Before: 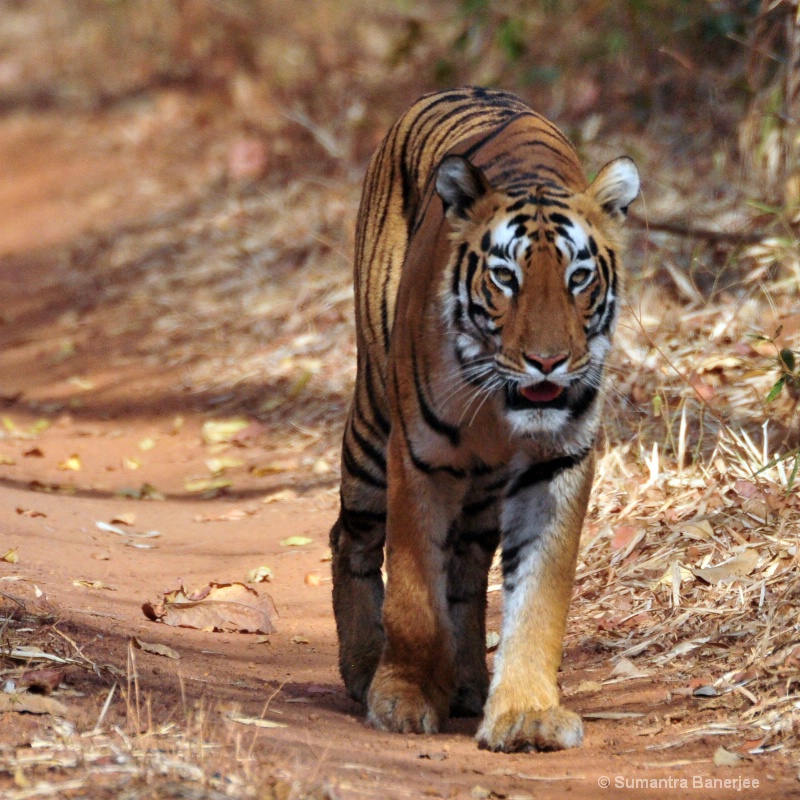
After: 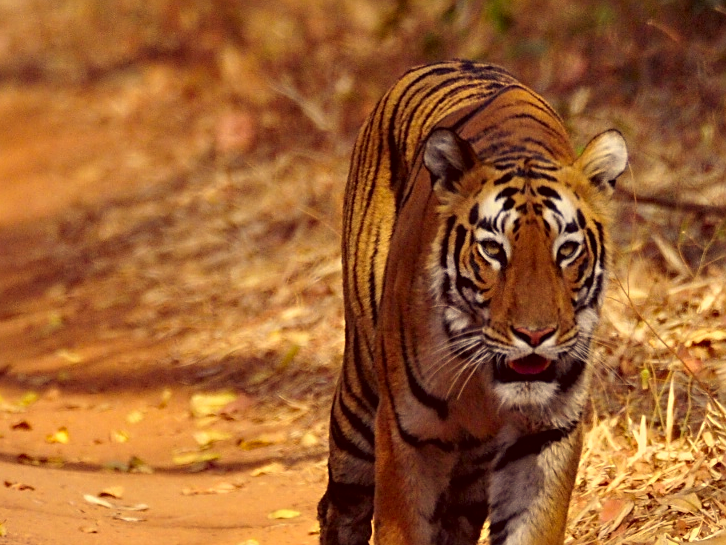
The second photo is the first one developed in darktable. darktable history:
sharpen: on, module defaults
crop: left 1.523%, top 3.423%, right 7.642%, bottom 28.434%
color correction: highlights a* 9.8, highlights b* 39, shadows a* 14.61, shadows b* 3.26
exposure: black level correction 0.001, exposure -0.121 EV, compensate highlight preservation false
